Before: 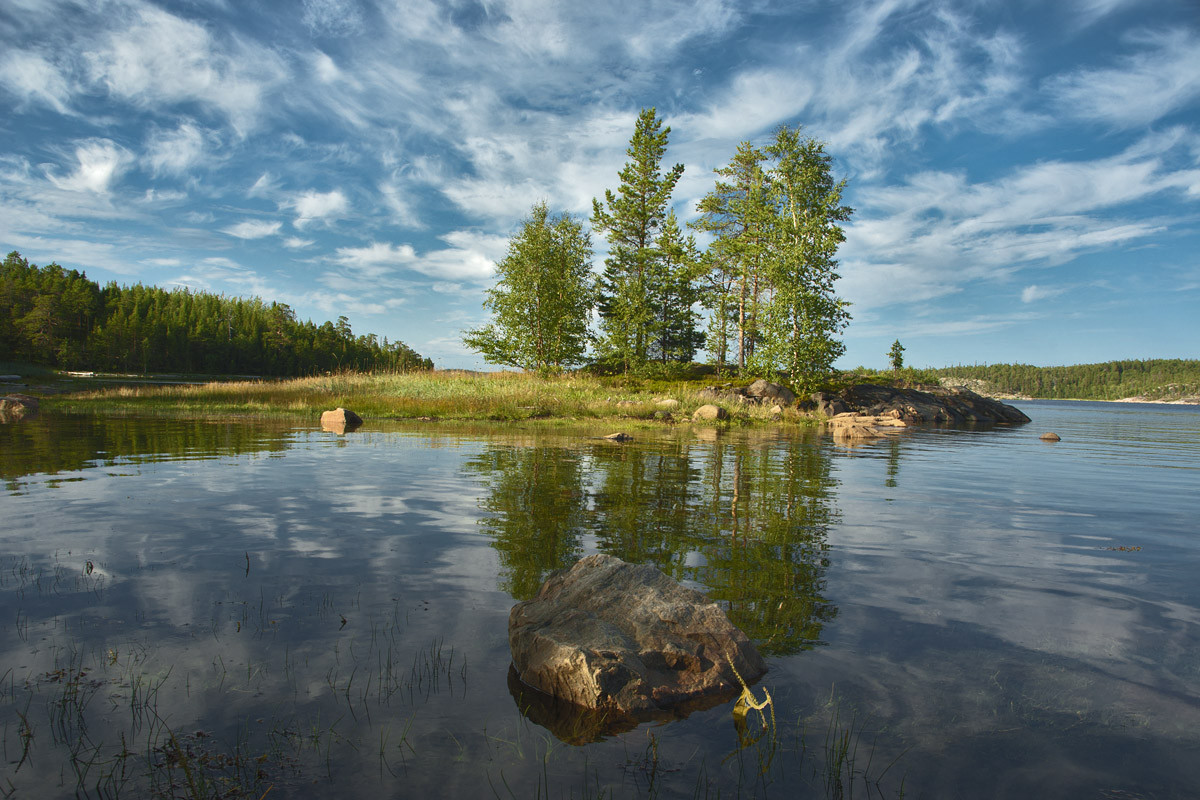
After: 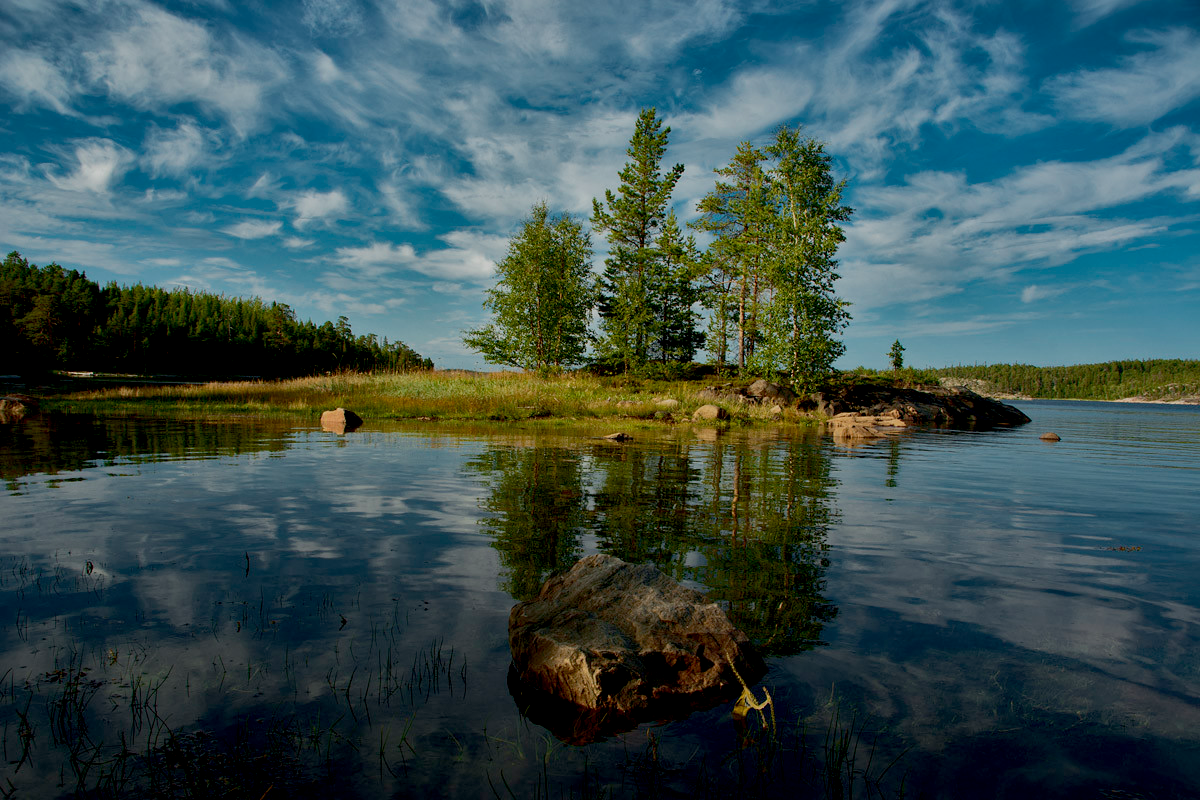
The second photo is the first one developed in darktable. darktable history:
exposure: black level correction 0.027, exposure -0.073 EV, compensate exposure bias true, compensate highlight preservation false
